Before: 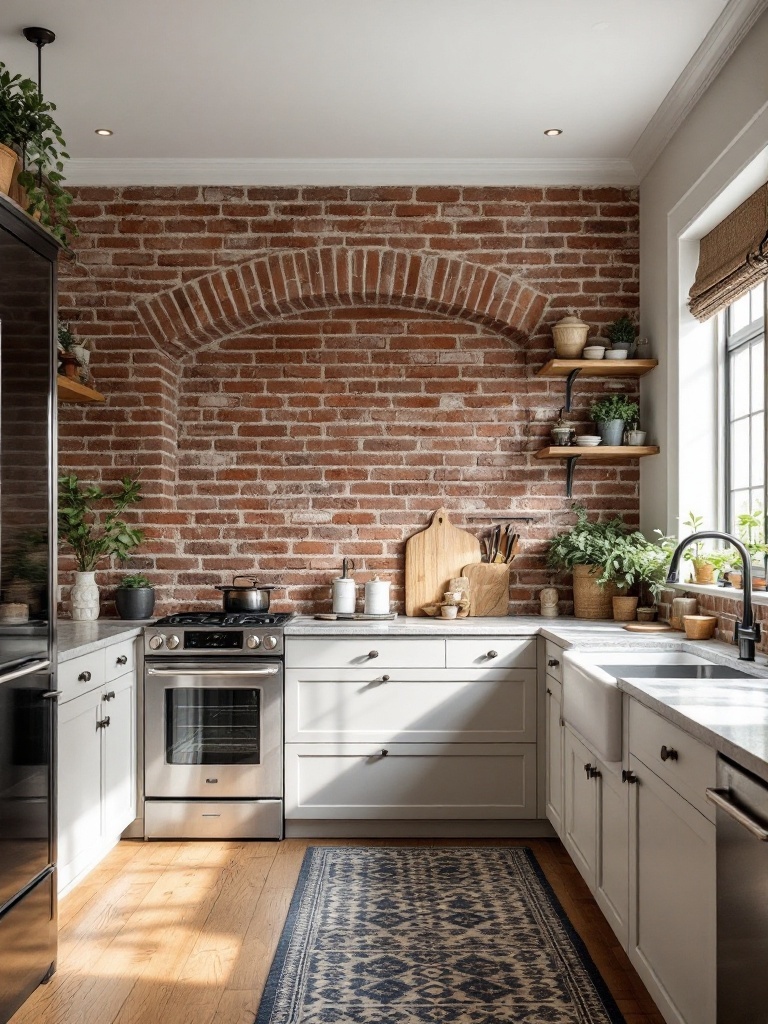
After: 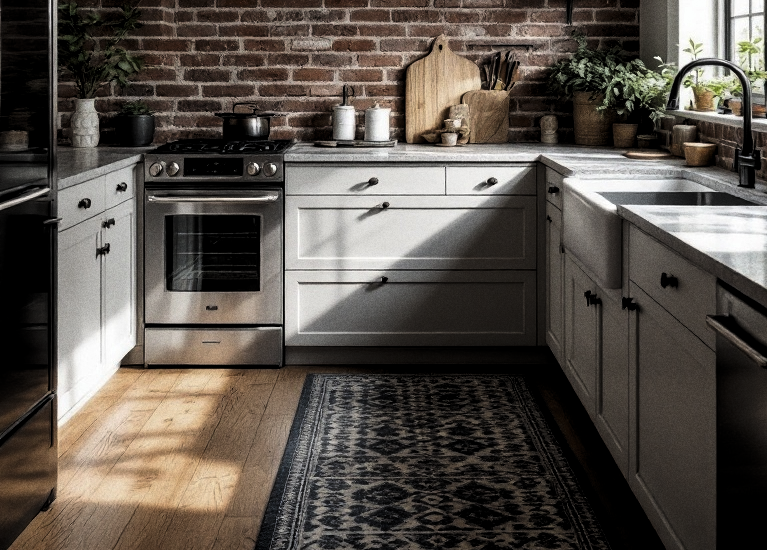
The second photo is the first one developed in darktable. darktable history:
grain: coarseness 0.47 ISO
levels: mode automatic, black 8.58%, gray 59.42%, levels [0, 0.445, 1]
crop and rotate: top 46.237%
